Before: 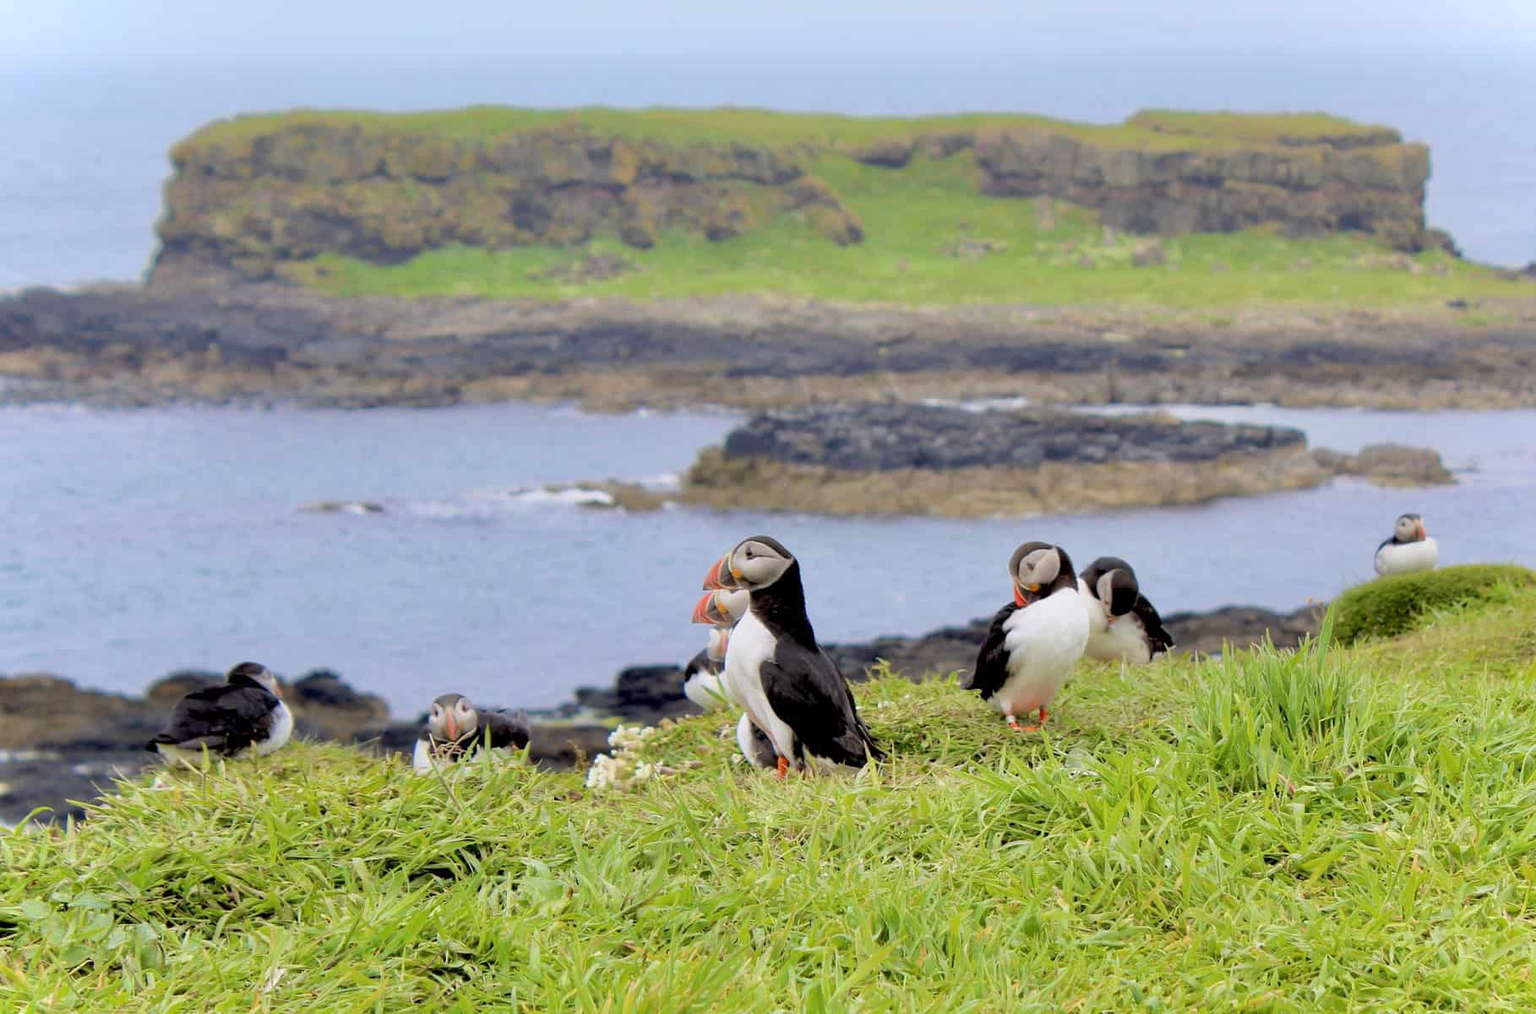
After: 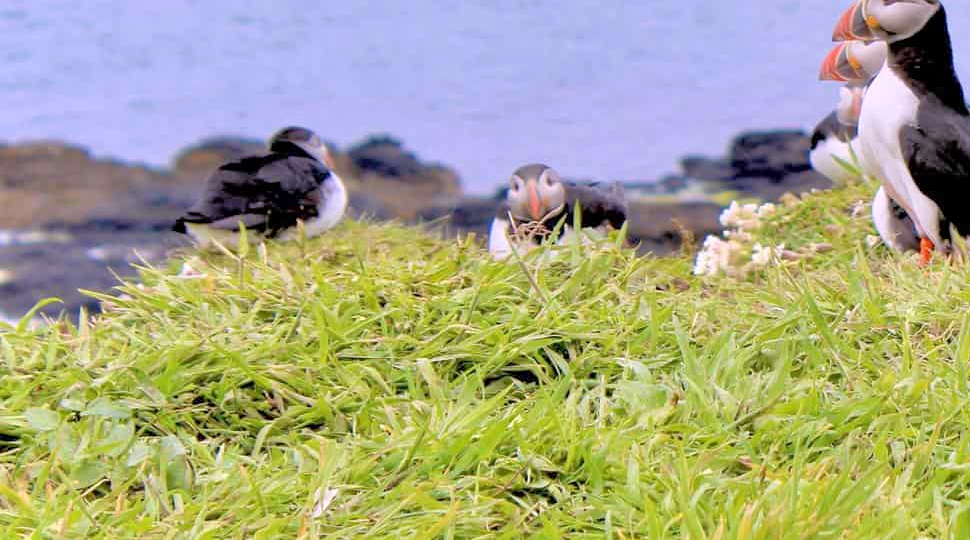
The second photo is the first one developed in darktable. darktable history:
crop and rotate: top 54.778%, right 46.61%, bottom 0.159%
white balance: red 1.066, blue 1.119
tone equalizer: -7 EV 0.15 EV, -6 EV 0.6 EV, -5 EV 1.15 EV, -4 EV 1.33 EV, -3 EV 1.15 EV, -2 EV 0.6 EV, -1 EV 0.15 EV, mask exposure compensation -0.5 EV
